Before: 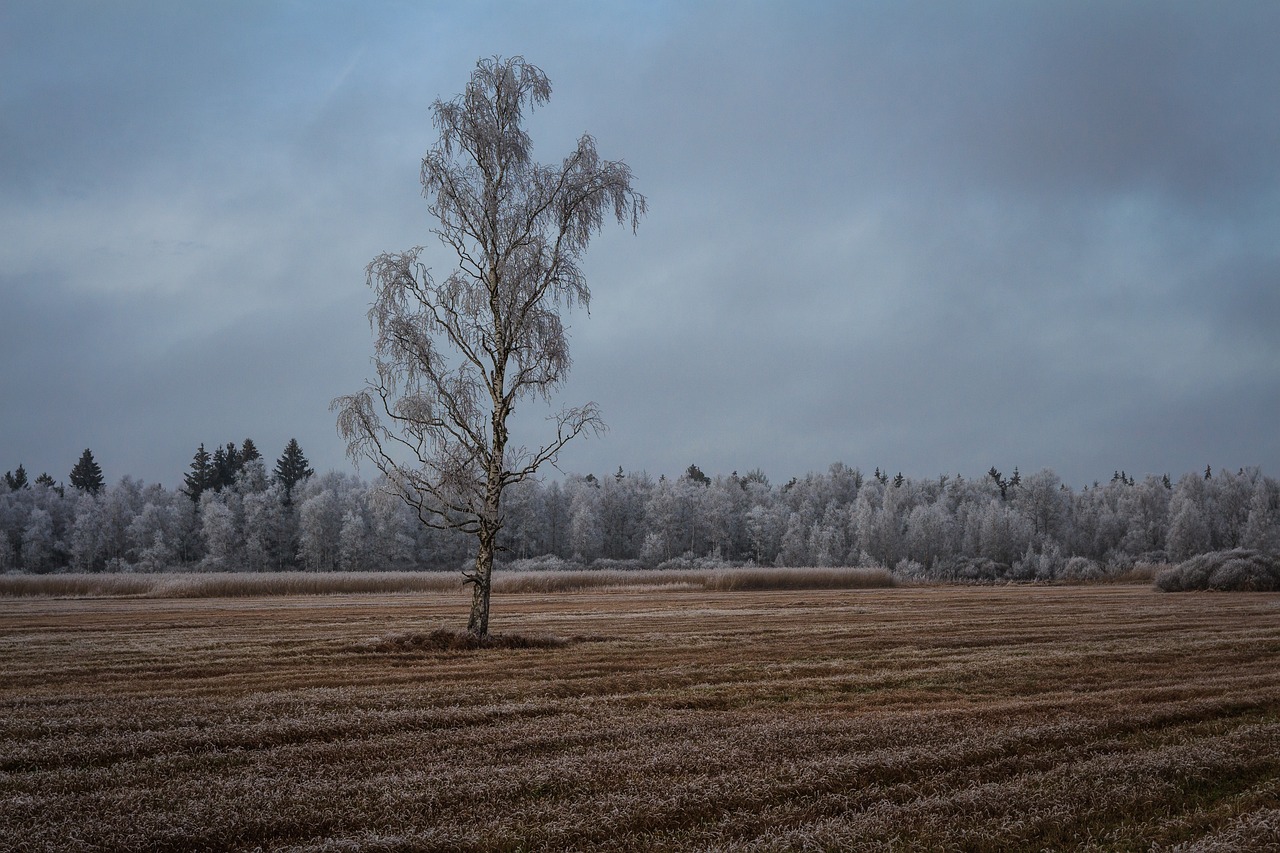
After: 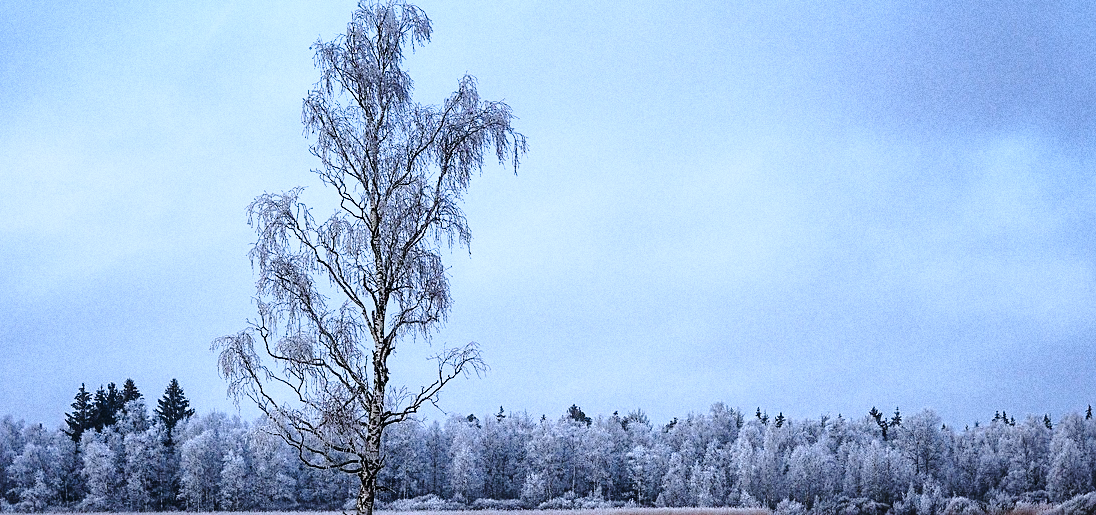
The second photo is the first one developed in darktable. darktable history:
tone curve: curves: ch0 [(0, 0) (0.105, 0.068) (0.195, 0.162) (0.283, 0.283) (0.384, 0.404) (0.485, 0.531) (0.638, 0.681) (0.795, 0.879) (1, 0.977)]; ch1 [(0, 0) (0.161, 0.092) (0.35, 0.33) (0.379, 0.401) (0.456, 0.469) (0.504, 0.498) (0.53, 0.532) (0.58, 0.619) (0.635, 0.671) (1, 1)]; ch2 [(0, 0) (0.371, 0.362) (0.437, 0.437) (0.483, 0.484) (0.53, 0.515) (0.56, 0.58) (0.622, 0.606) (1, 1)], color space Lab, independent channels, preserve colors none
sharpen: on, module defaults
crop and rotate: left 9.345%, top 7.22%, right 4.982%, bottom 32.331%
rotate and perspective: crop left 0, crop top 0
white balance: red 0.948, green 1.02, blue 1.176
grain: coarseness 0.09 ISO, strength 40%
base curve: curves: ch0 [(0, 0) (0.028, 0.03) (0.121, 0.232) (0.46, 0.748) (0.859, 0.968) (1, 1)], preserve colors none
color calibration: illuminant as shot in camera, x 0.358, y 0.373, temperature 4628.91 K
